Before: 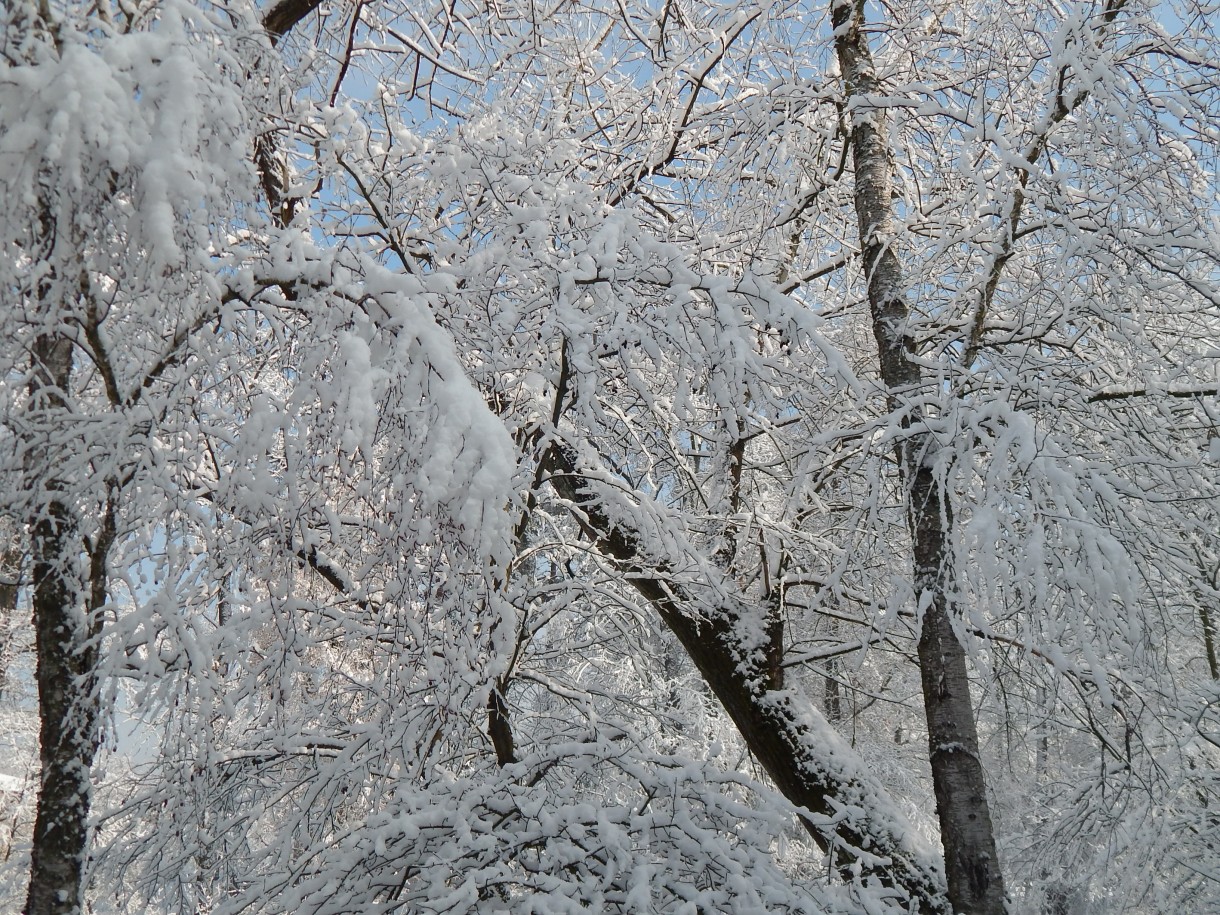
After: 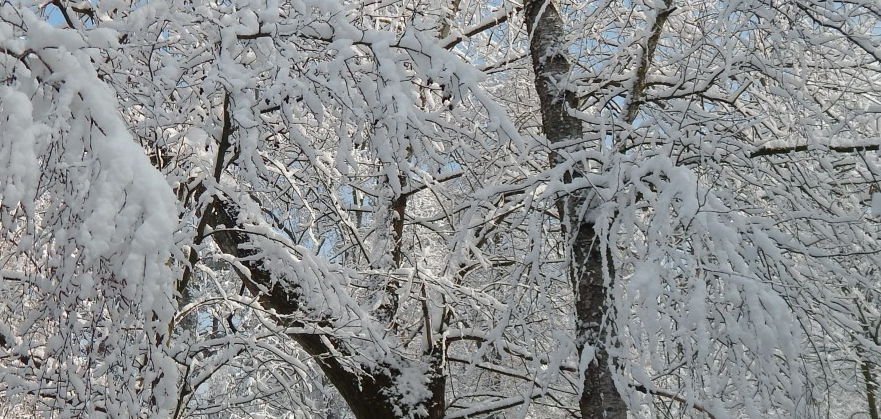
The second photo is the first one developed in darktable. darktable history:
crop and rotate: left 27.715%, top 26.811%, bottom 27.333%
